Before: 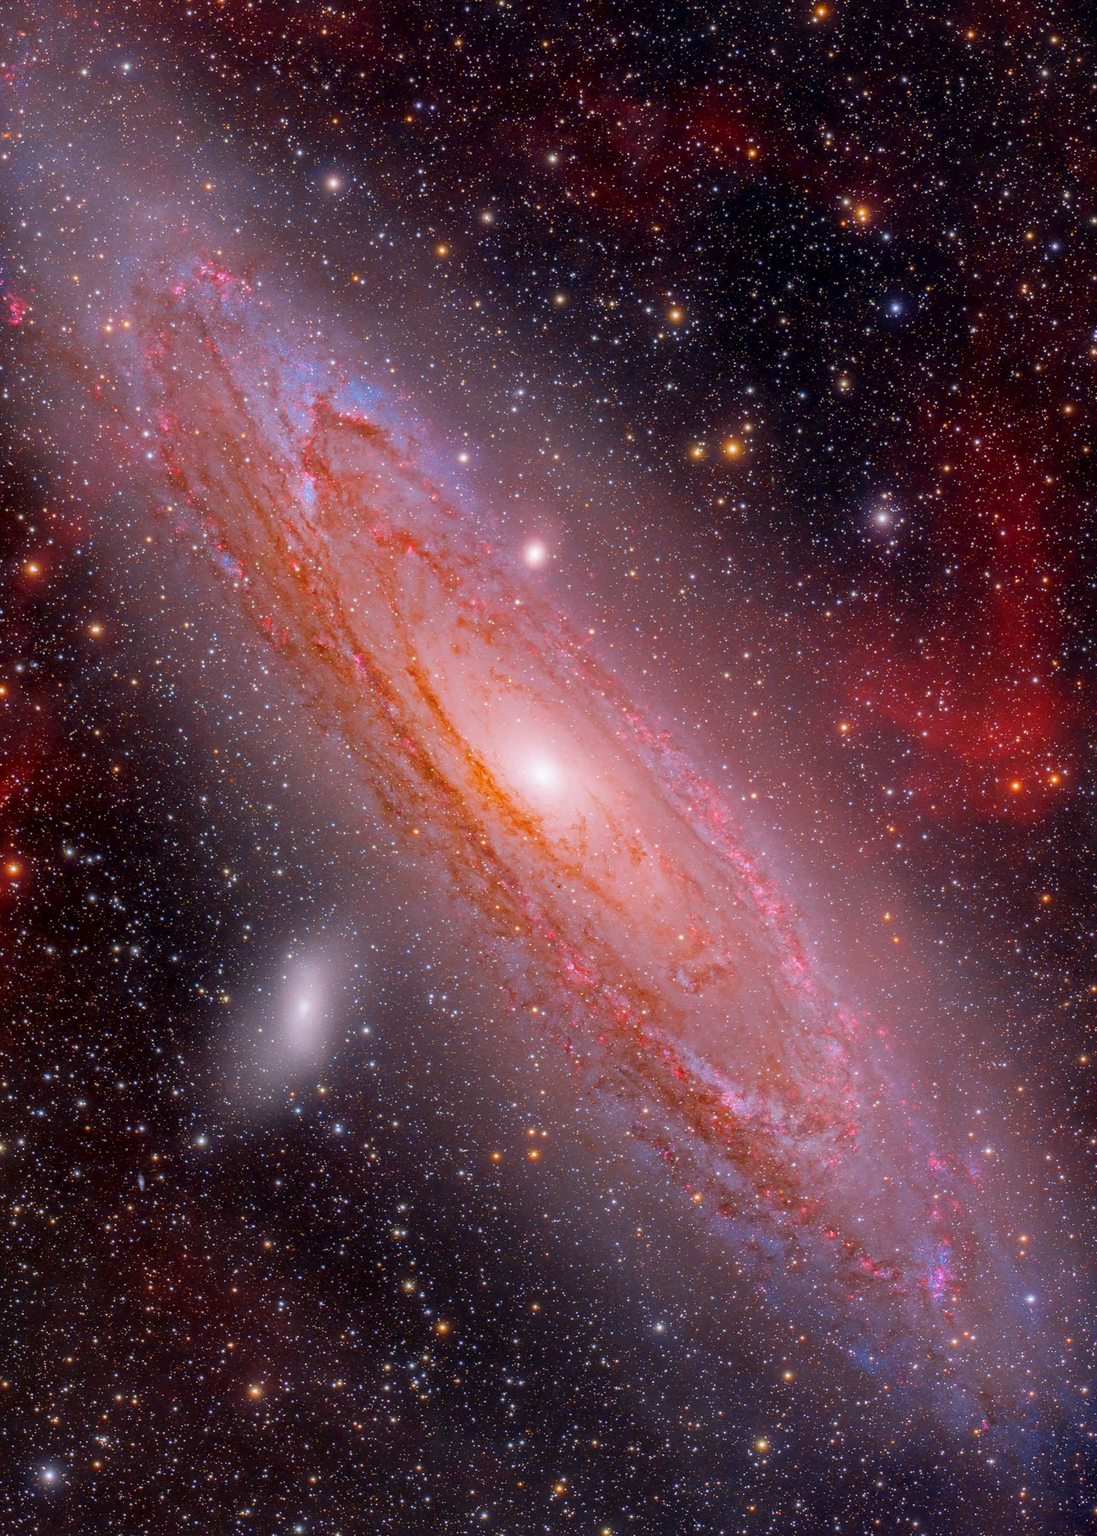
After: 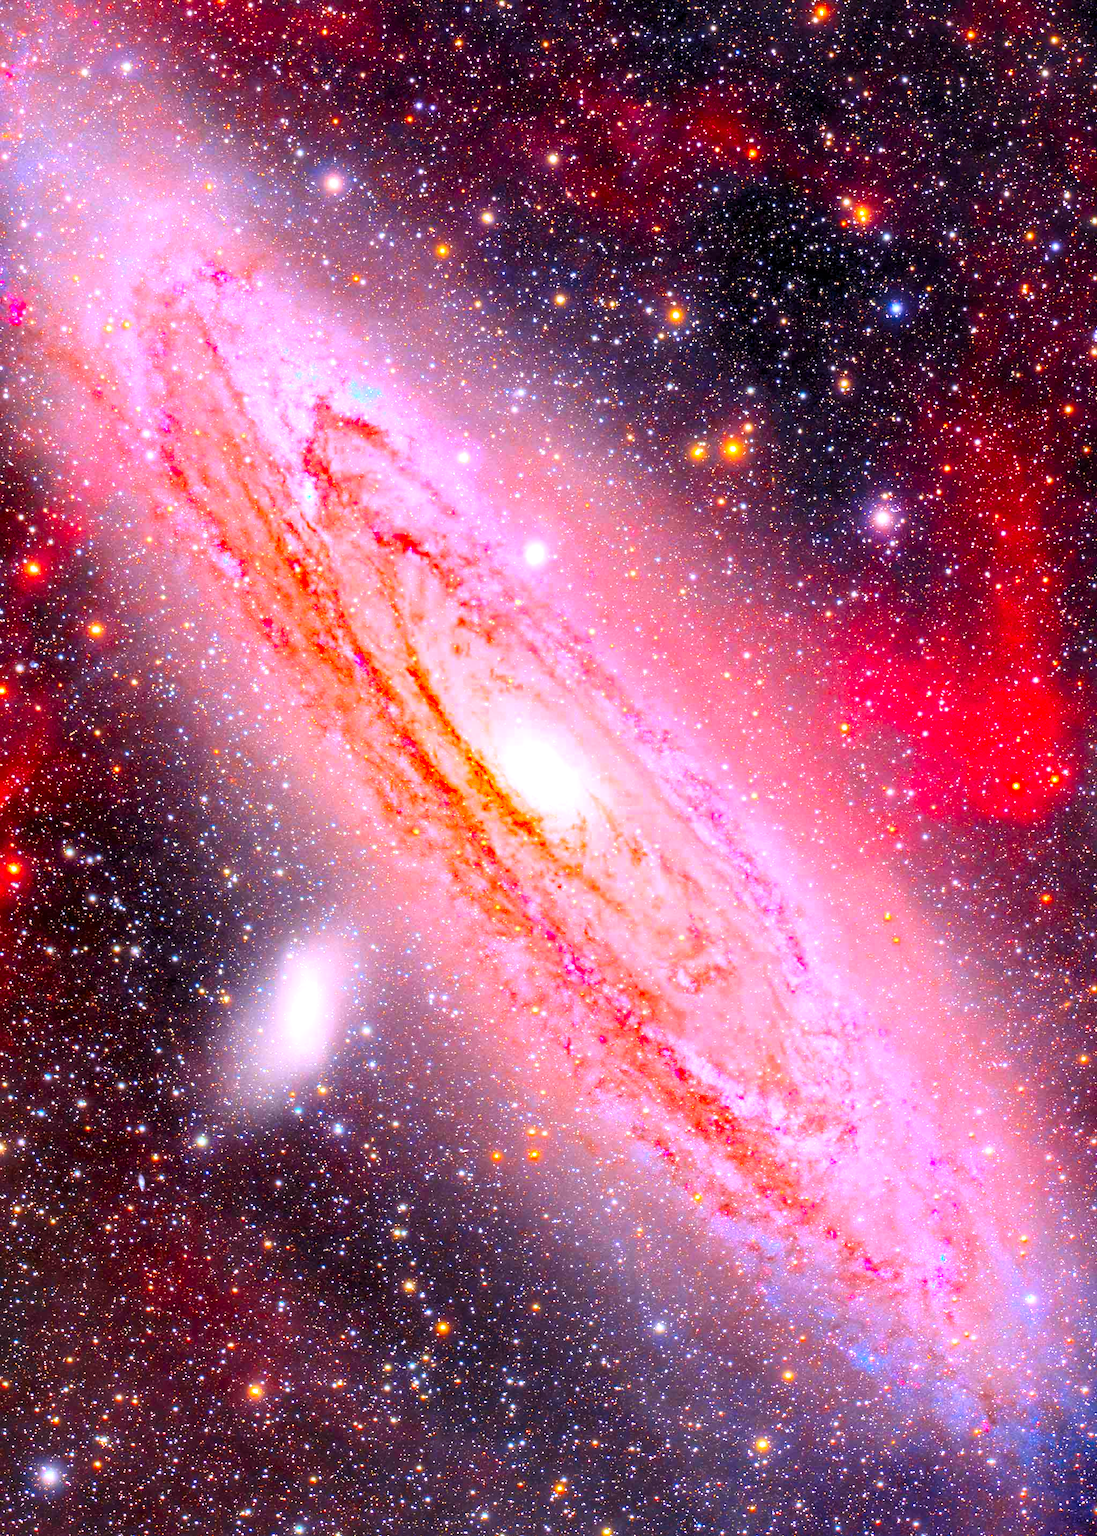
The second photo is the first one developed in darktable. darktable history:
contrast brightness saturation: contrast 0.2, brightness 0.194, saturation 0.811
exposure: black level correction 0, exposure 1.293 EV, compensate exposure bias true, compensate highlight preservation false
levels: levels [0.031, 0.5, 0.969]
